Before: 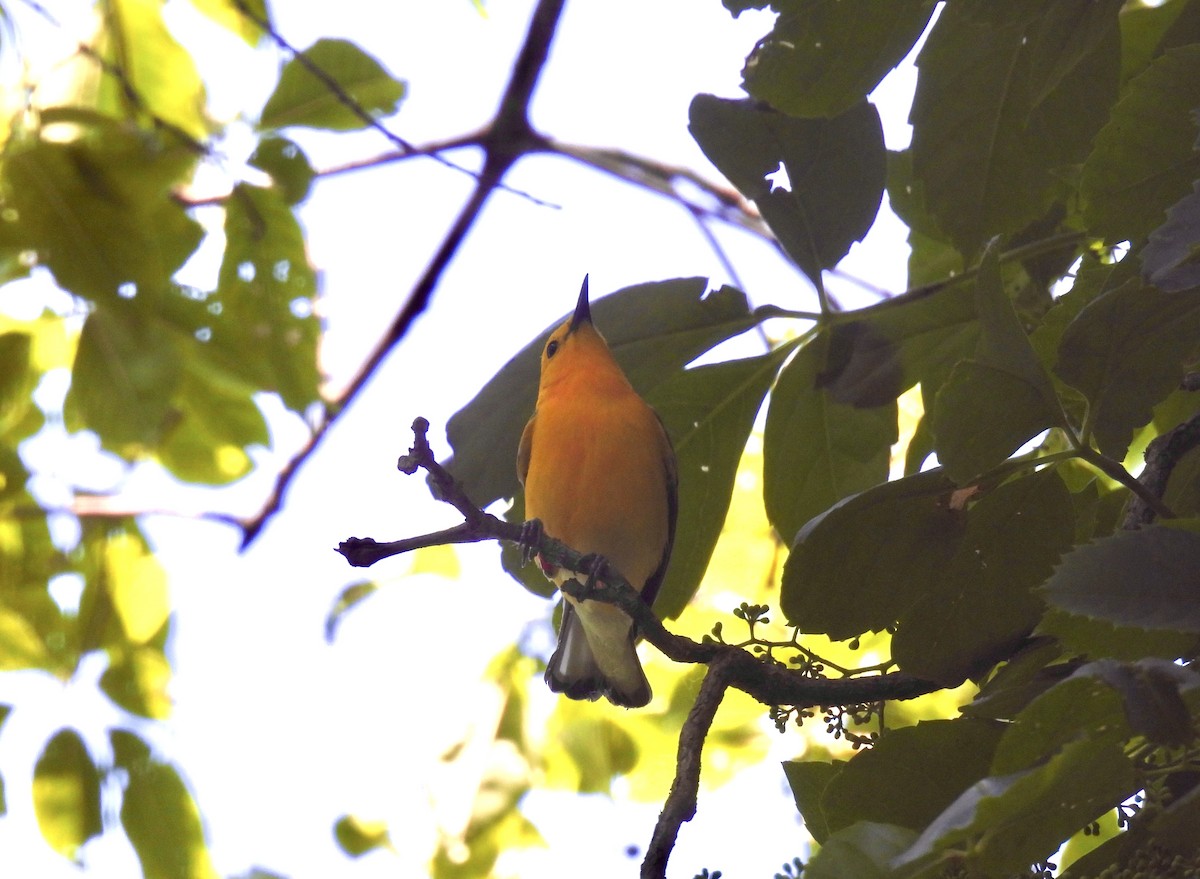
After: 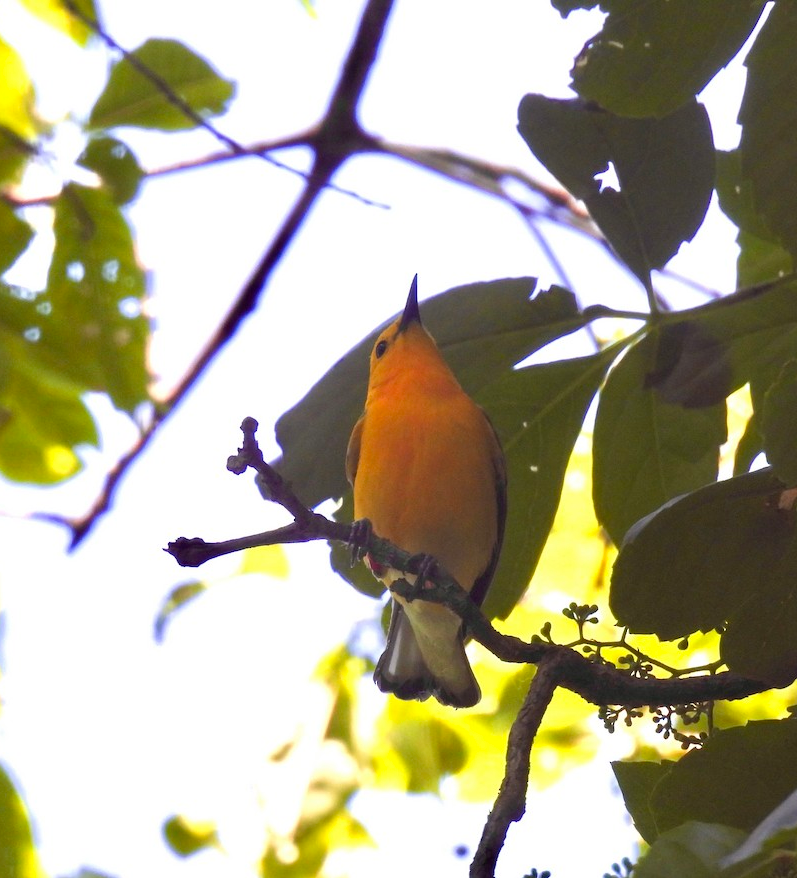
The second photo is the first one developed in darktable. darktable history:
crop and rotate: left 14.321%, right 19.218%
